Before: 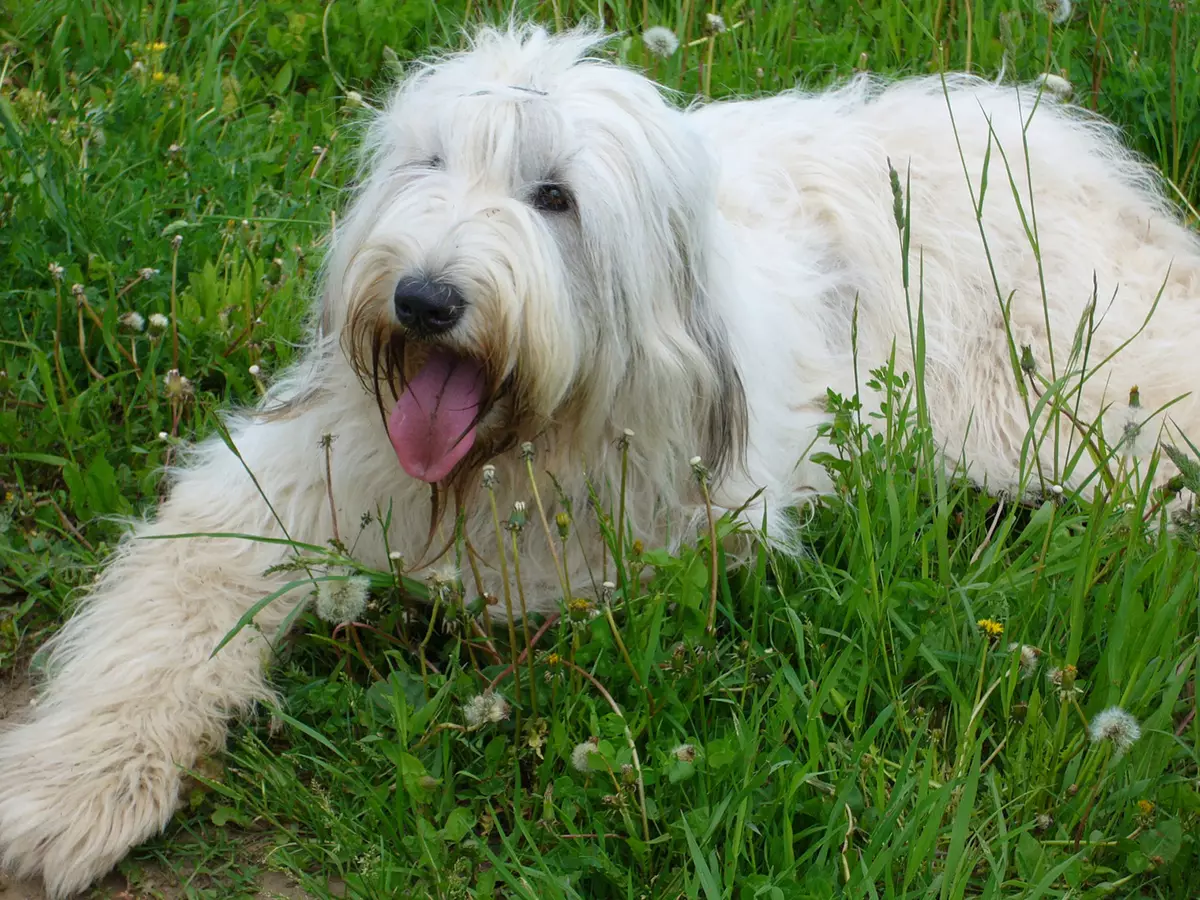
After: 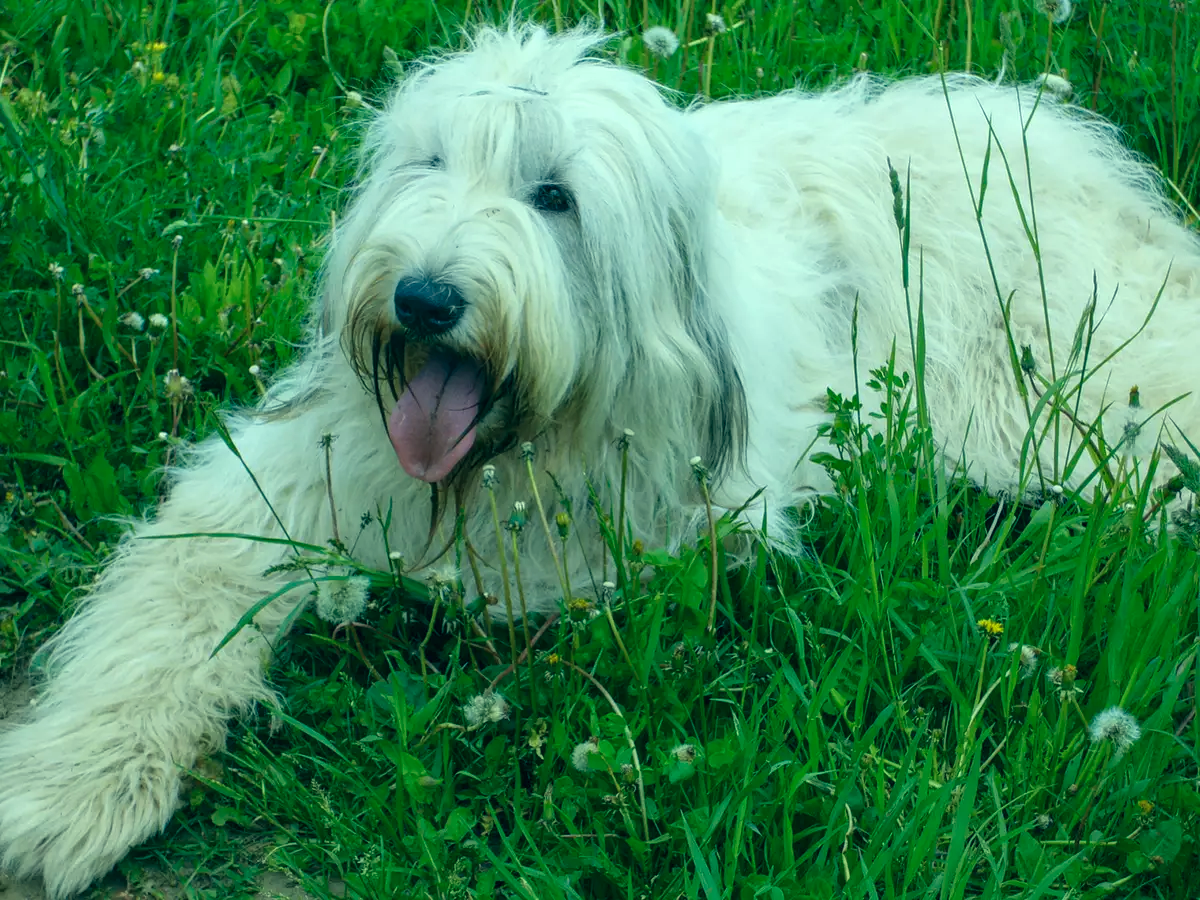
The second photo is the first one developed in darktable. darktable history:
local contrast: on, module defaults
white balance: red 1.009, blue 1.027
color correction: highlights a* -20.08, highlights b* 9.8, shadows a* -20.4, shadows b* -10.76
